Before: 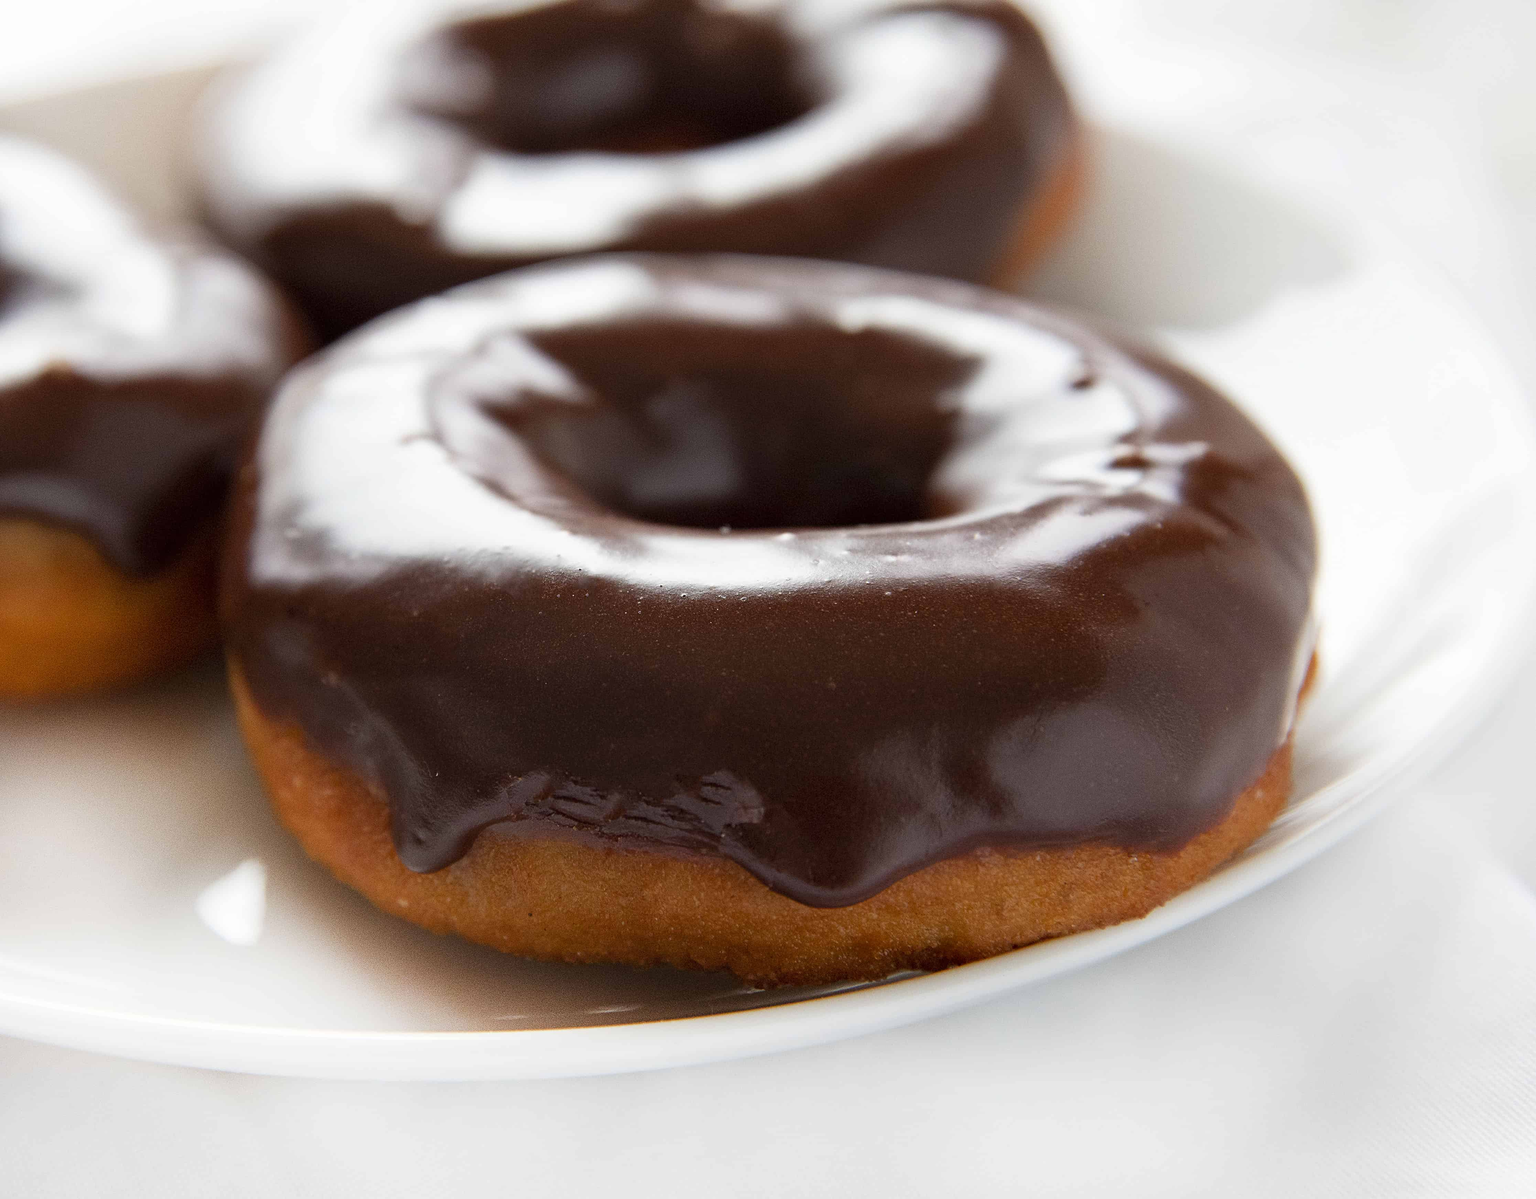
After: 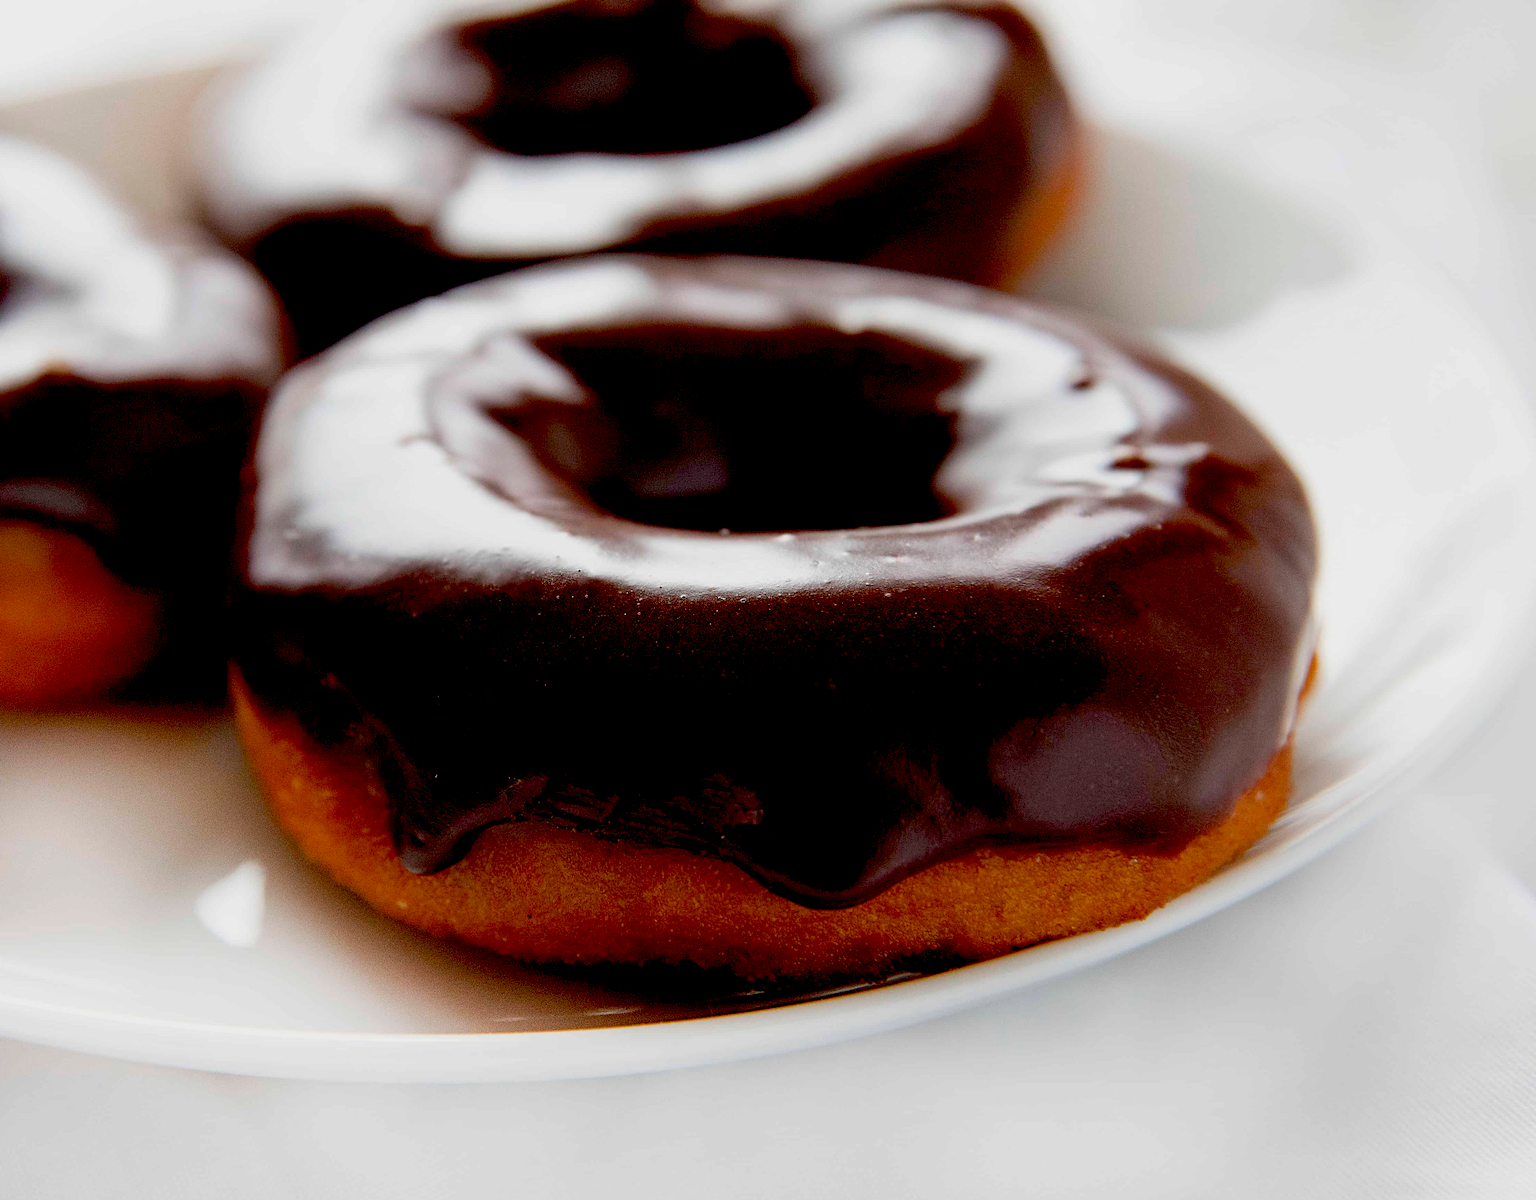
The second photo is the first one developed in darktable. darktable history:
exposure: black level correction 0.044, exposure -0.23 EV, compensate highlight preservation false
crop: left 0.133%
